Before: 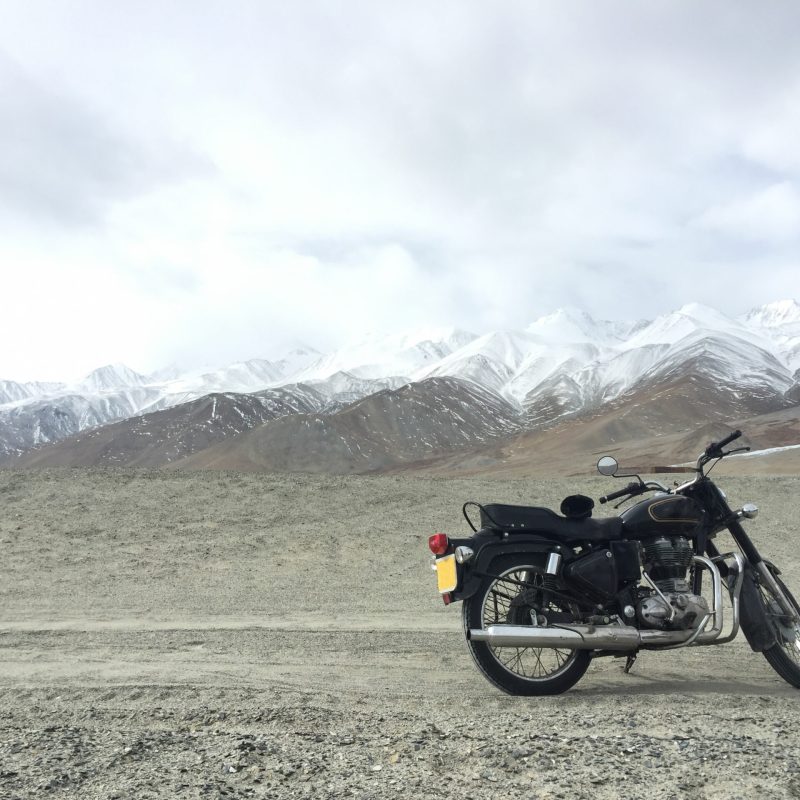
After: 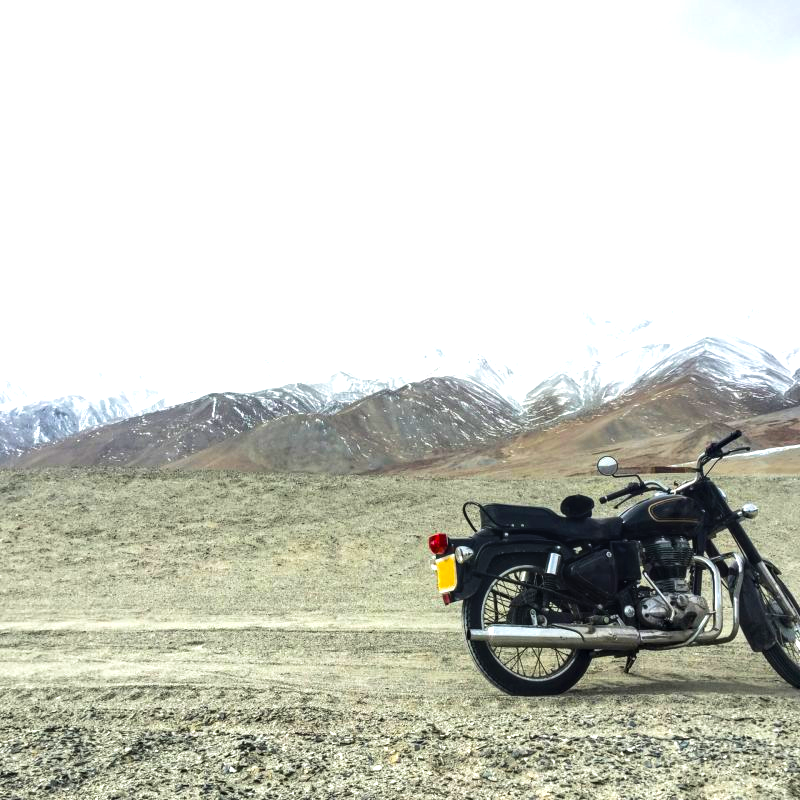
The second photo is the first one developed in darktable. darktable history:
tone equalizer: -8 EV -0.781 EV, -7 EV -0.726 EV, -6 EV -0.605 EV, -5 EV -0.387 EV, -3 EV 0.389 EV, -2 EV 0.6 EV, -1 EV 0.698 EV, +0 EV 0.776 EV, edges refinement/feathering 500, mask exposure compensation -1.57 EV, preserve details no
velvia: on, module defaults
local contrast: on, module defaults
color balance rgb: perceptual saturation grading › global saturation 30.017%, global vibrance 10.417%, saturation formula JzAzBz (2021)
exposure: black level correction 0.001, compensate highlight preservation false
